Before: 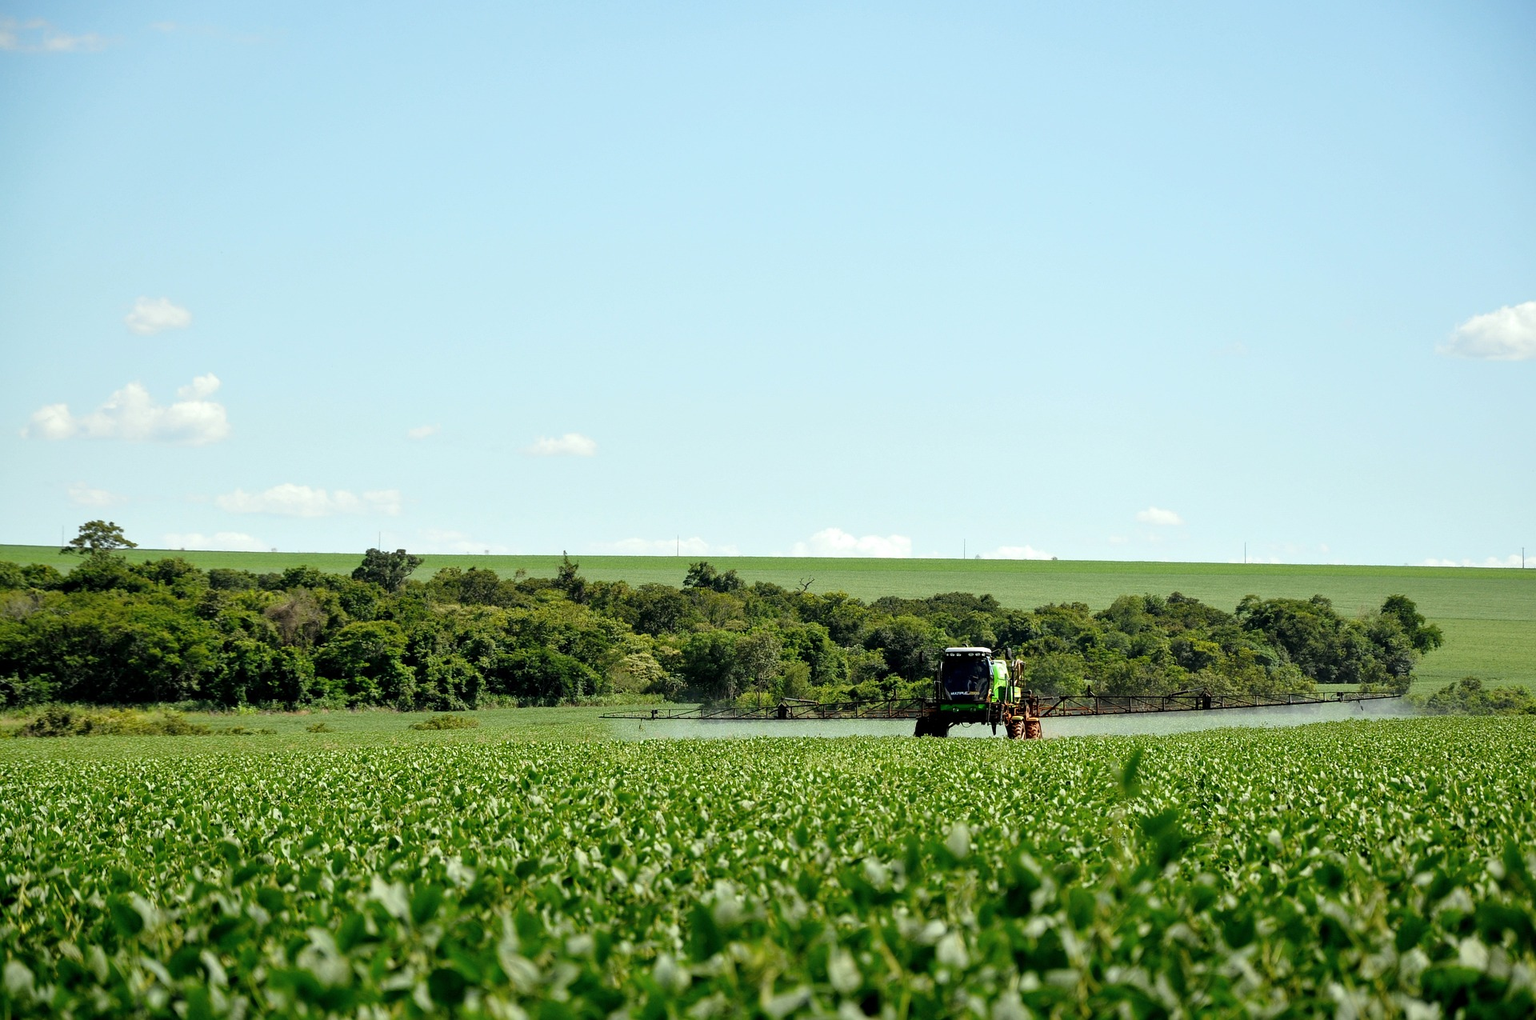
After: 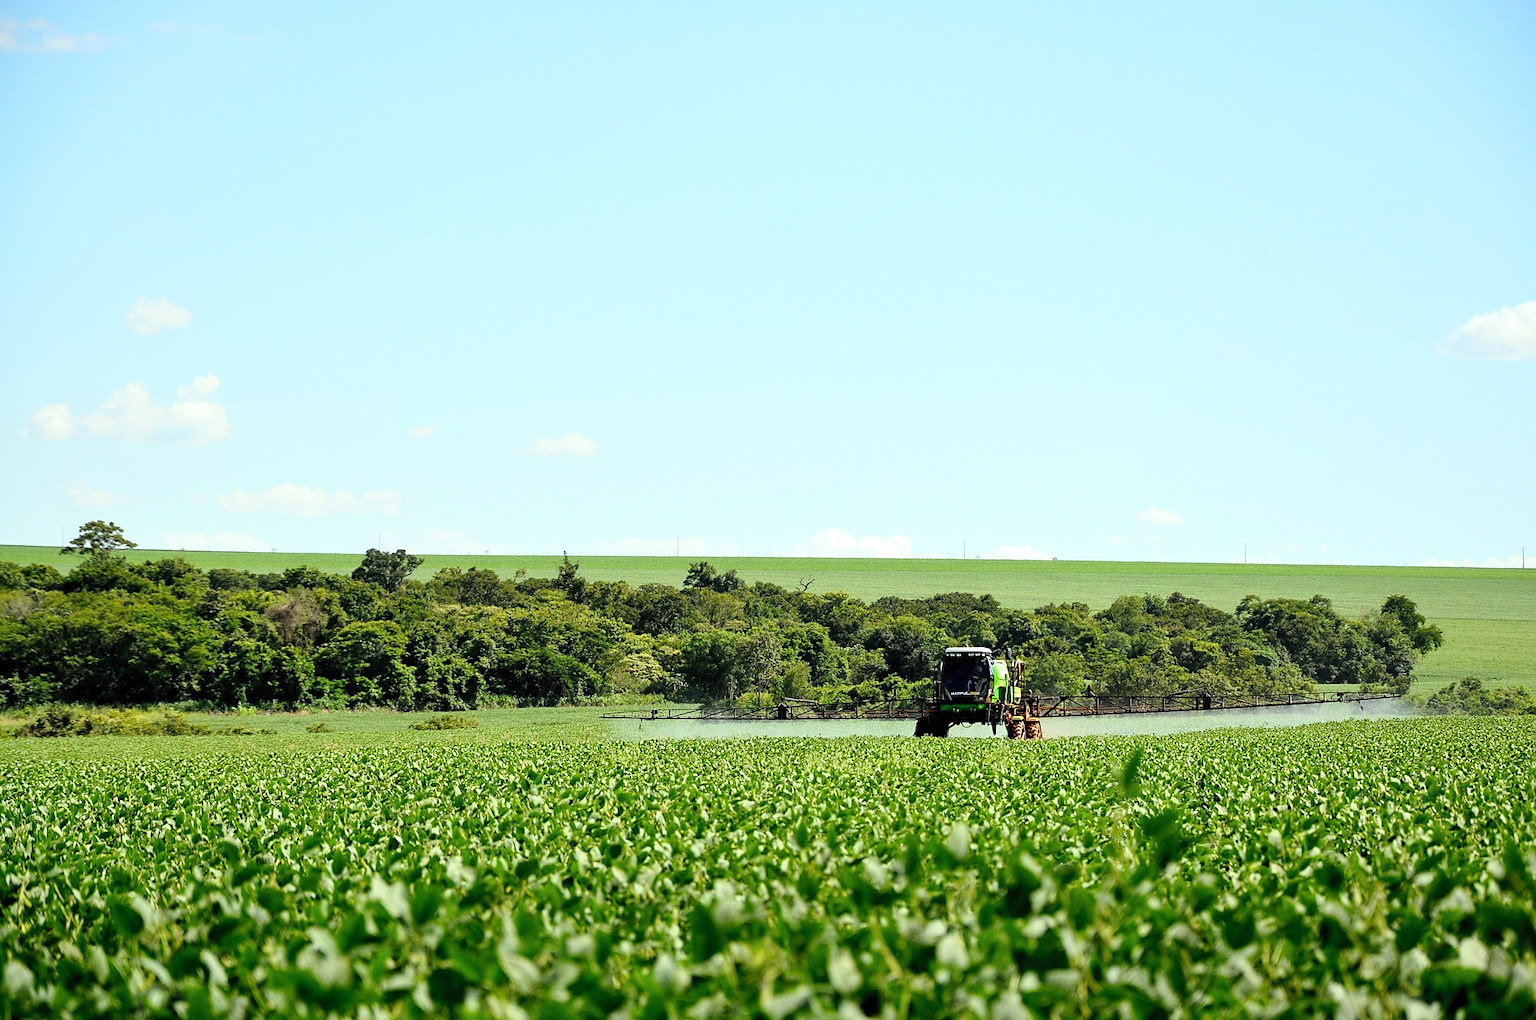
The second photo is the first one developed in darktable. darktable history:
contrast brightness saturation: contrast 0.2, brightness 0.15, saturation 0.14
sharpen: radius 1.559, amount 0.373, threshold 1.271
